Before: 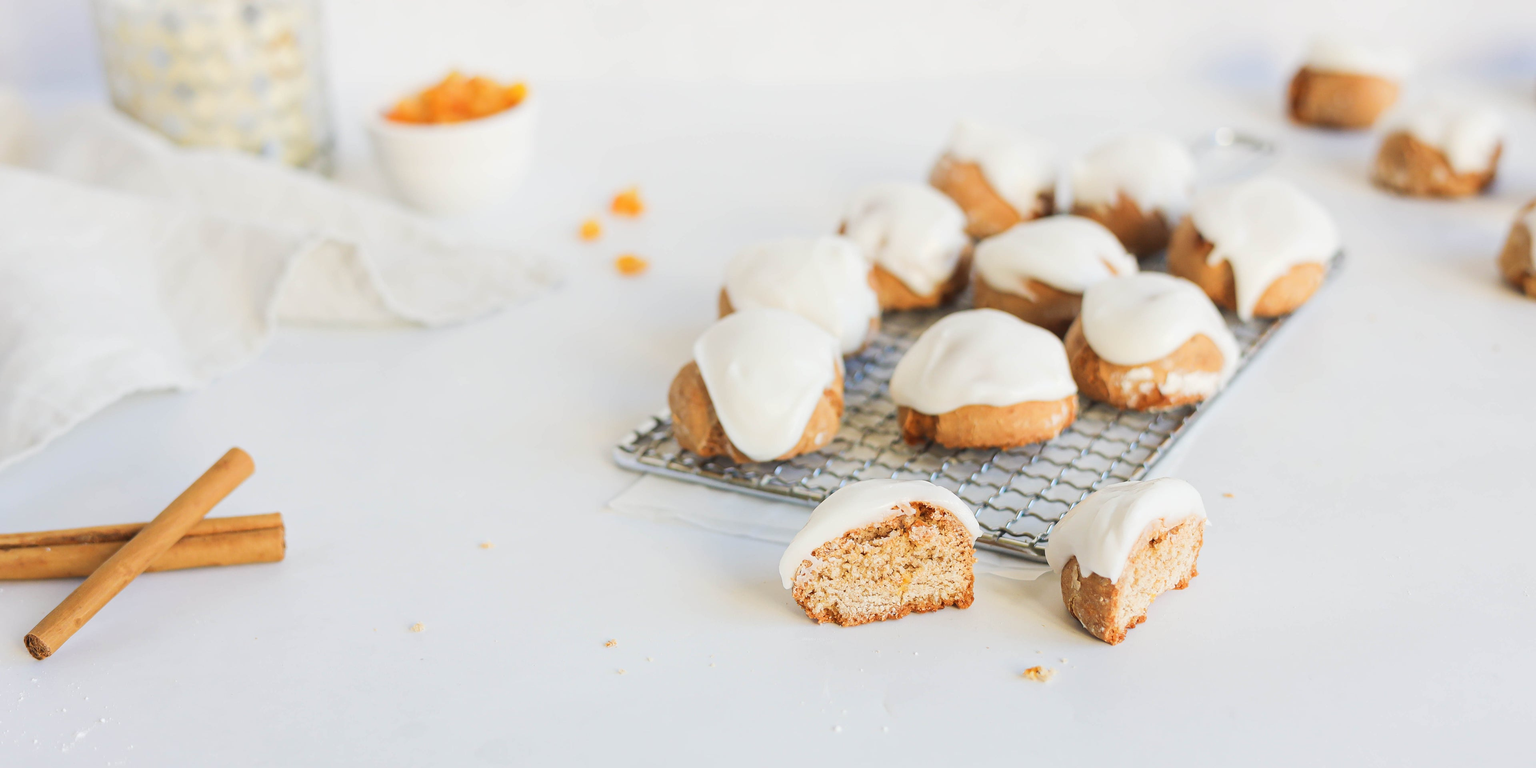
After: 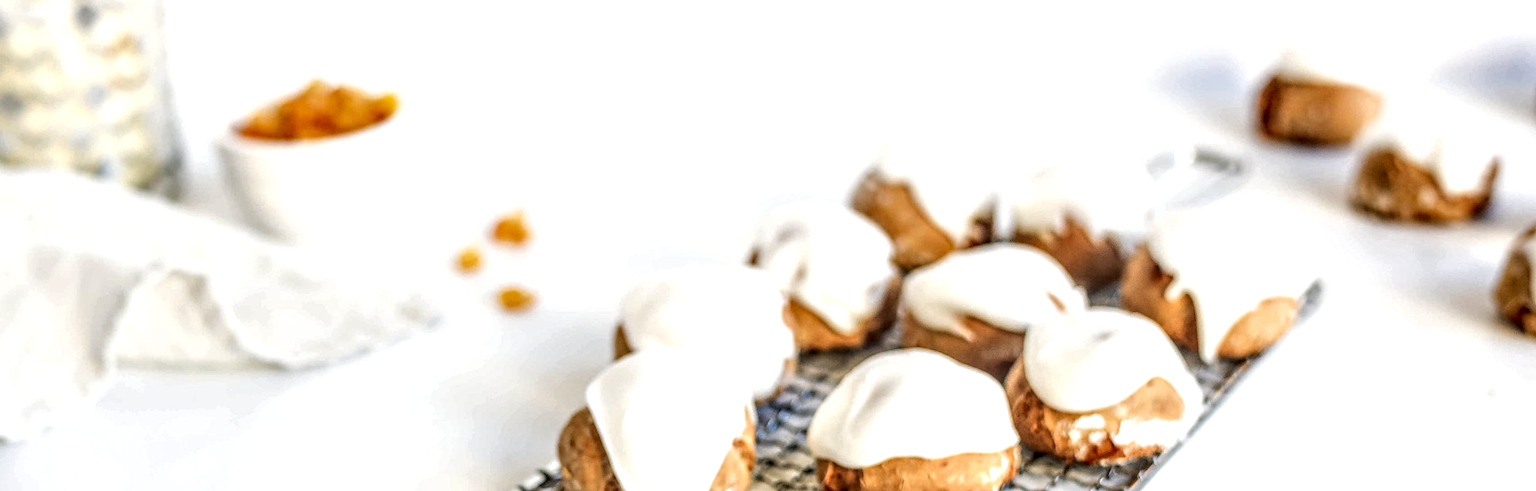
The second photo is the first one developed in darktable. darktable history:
sharpen: on, module defaults
tone equalizer: -8 EV -0.454 EV, -7 EV -0.422 EV, -6 EV -0.317 EV, -5 EV -0.237 EV, -3 EV 0.207 EV, -2 EV 0.325 EV, -1 EV 0.402 EV, +0 EV 0.394 EV, smoothing diameter 24.86%, edges refinement/feathering 8.82, preserve details guided filter
local contrast: highlights 4%, shadows 3%, detail 298%, midtone range 0.304
crop and rotate: left 11.376%, bottom 43.273%
